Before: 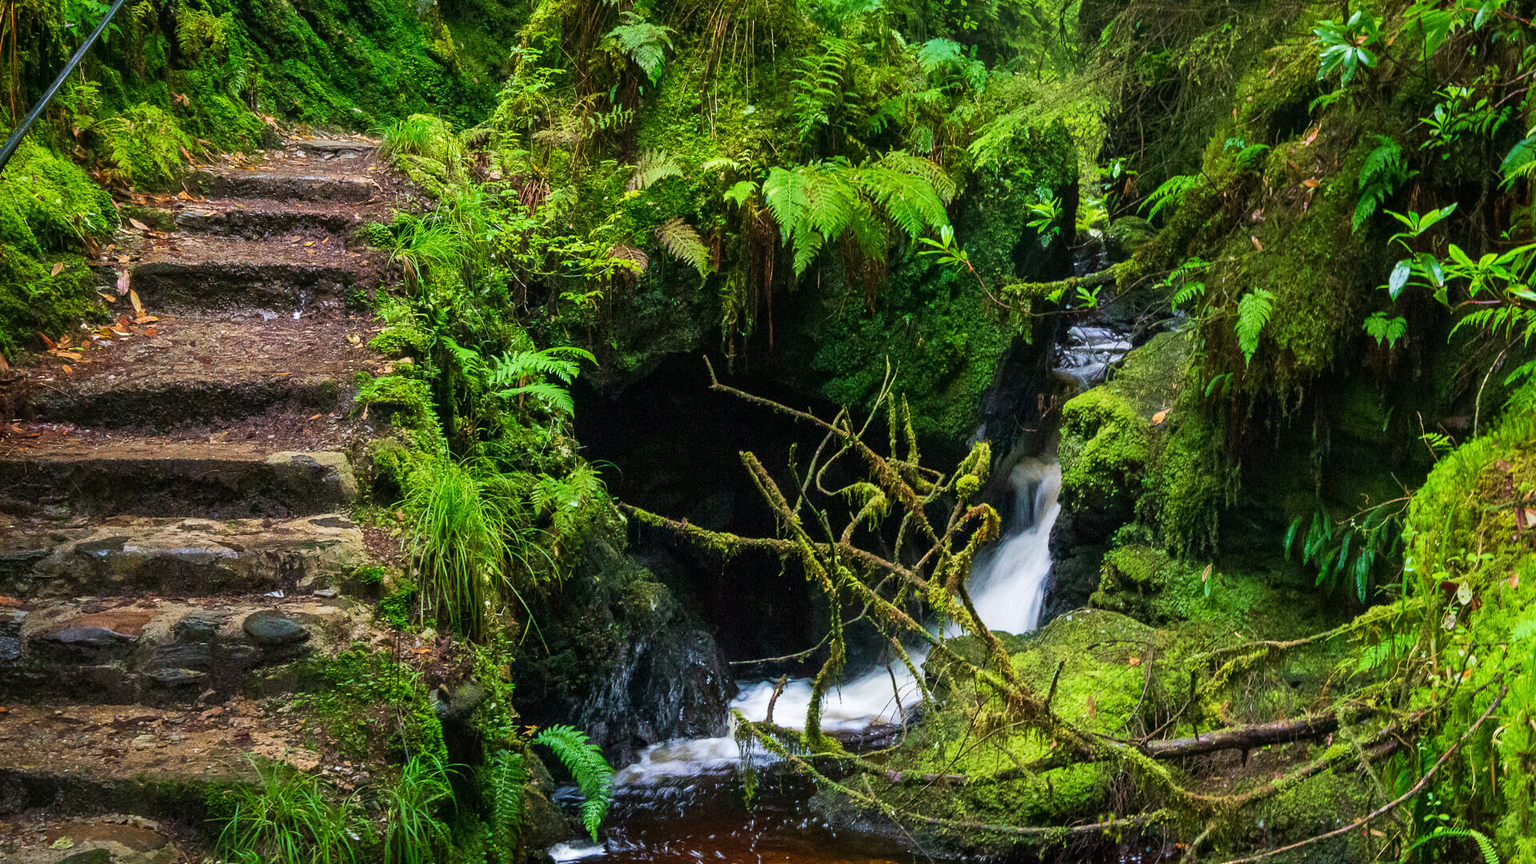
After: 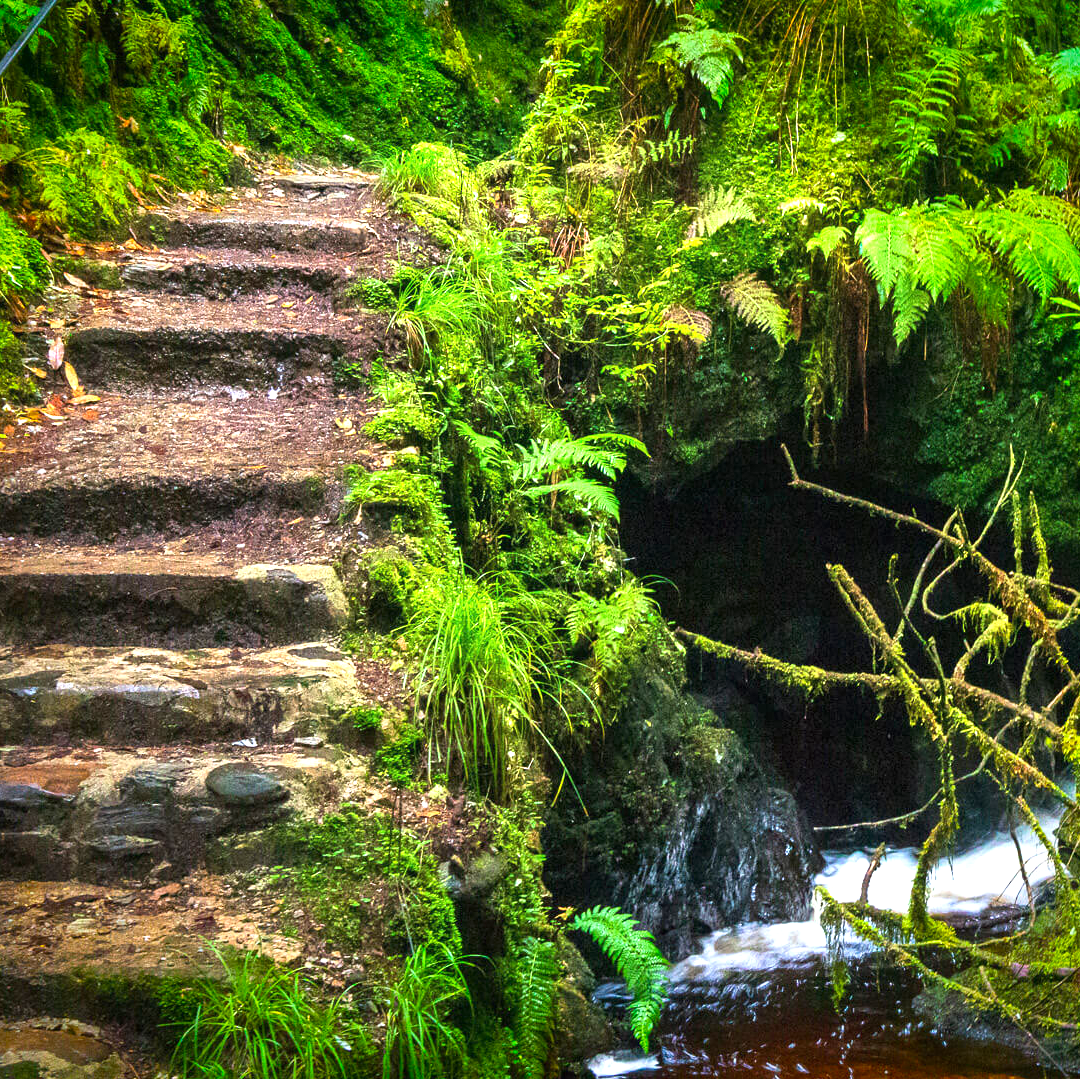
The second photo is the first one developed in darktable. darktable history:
crop: left 5.114%, right 38.589%
exposure: black level correction 0, exposure 1.125 EV, compensate exposure bias true, compensate highlight preservation false
vignetting: fall-off start 88.53%, fall-off radius 44.2%, saturation 0.376, width/height ratio 1.161
